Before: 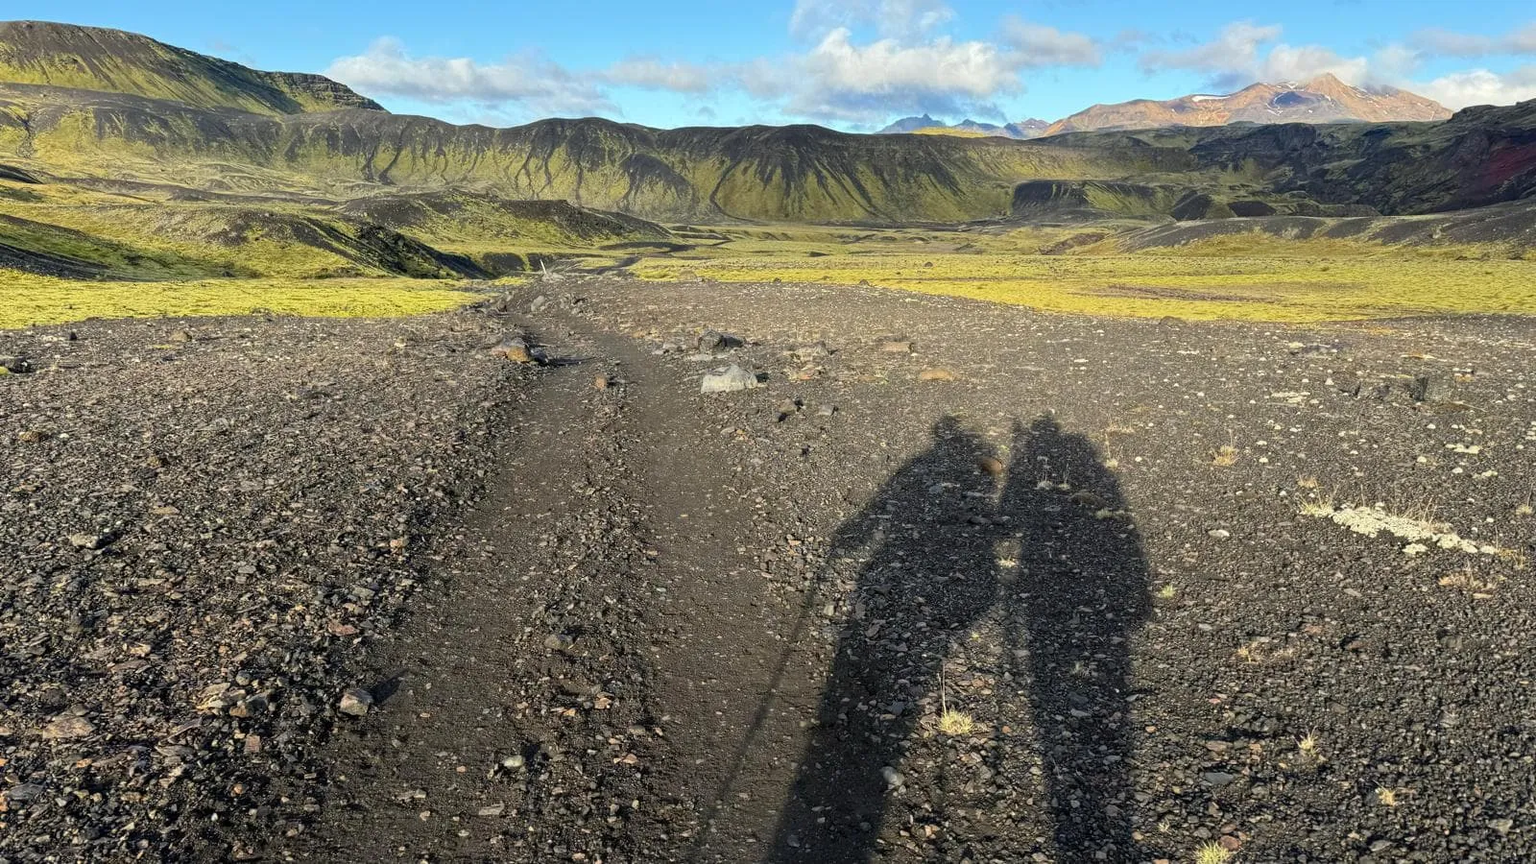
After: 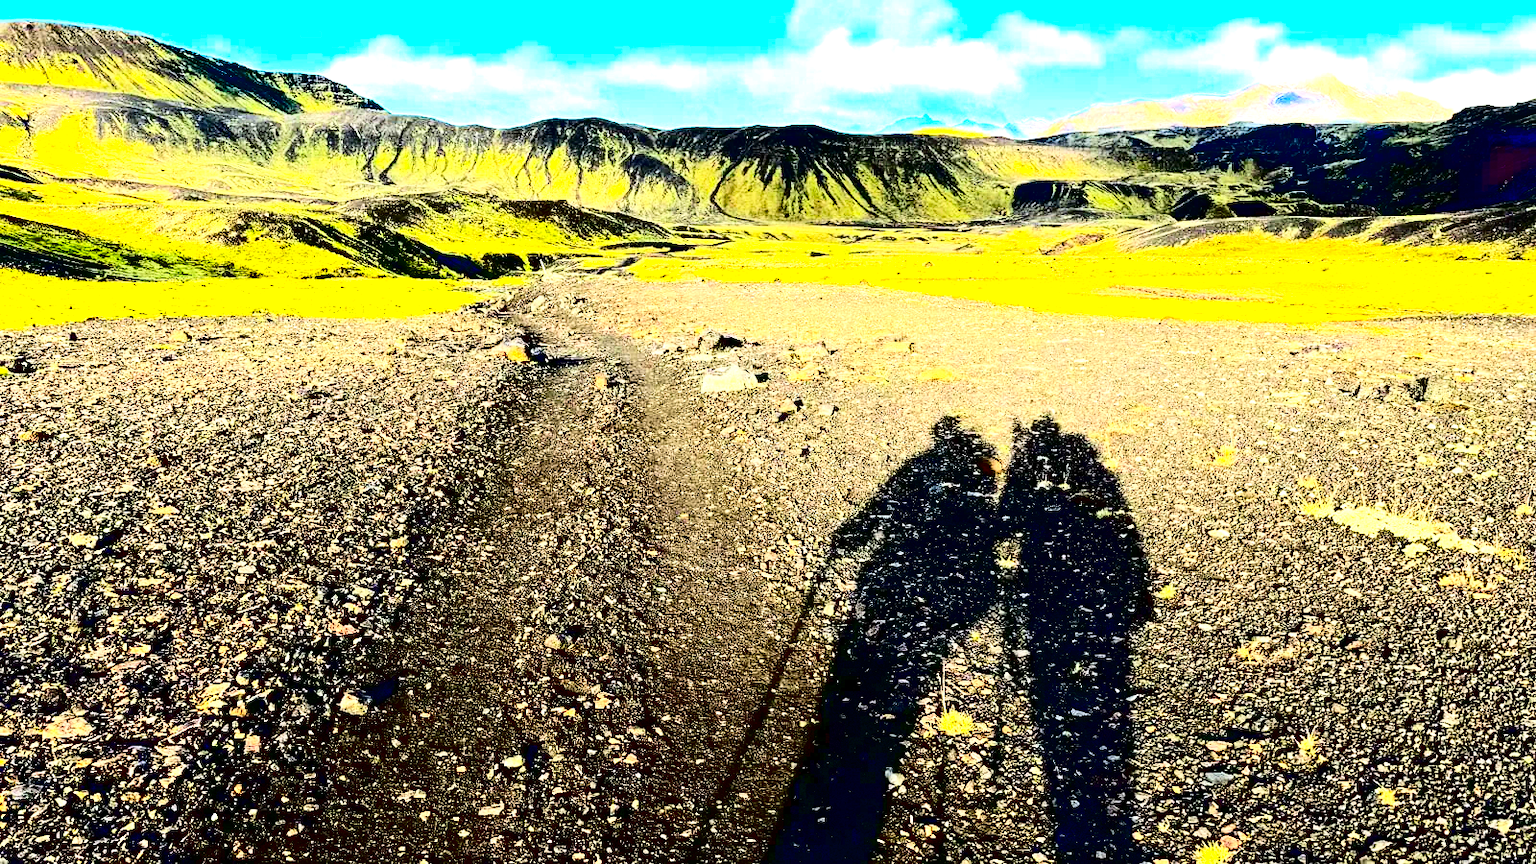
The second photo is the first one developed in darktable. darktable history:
exposure: black level correction 0.009, exposure 1.425 EV, compensate highlight preservation false
velvia: strength 15%
contrast brightness saturation: contrast 0.77, brightness -1, saturation 1
